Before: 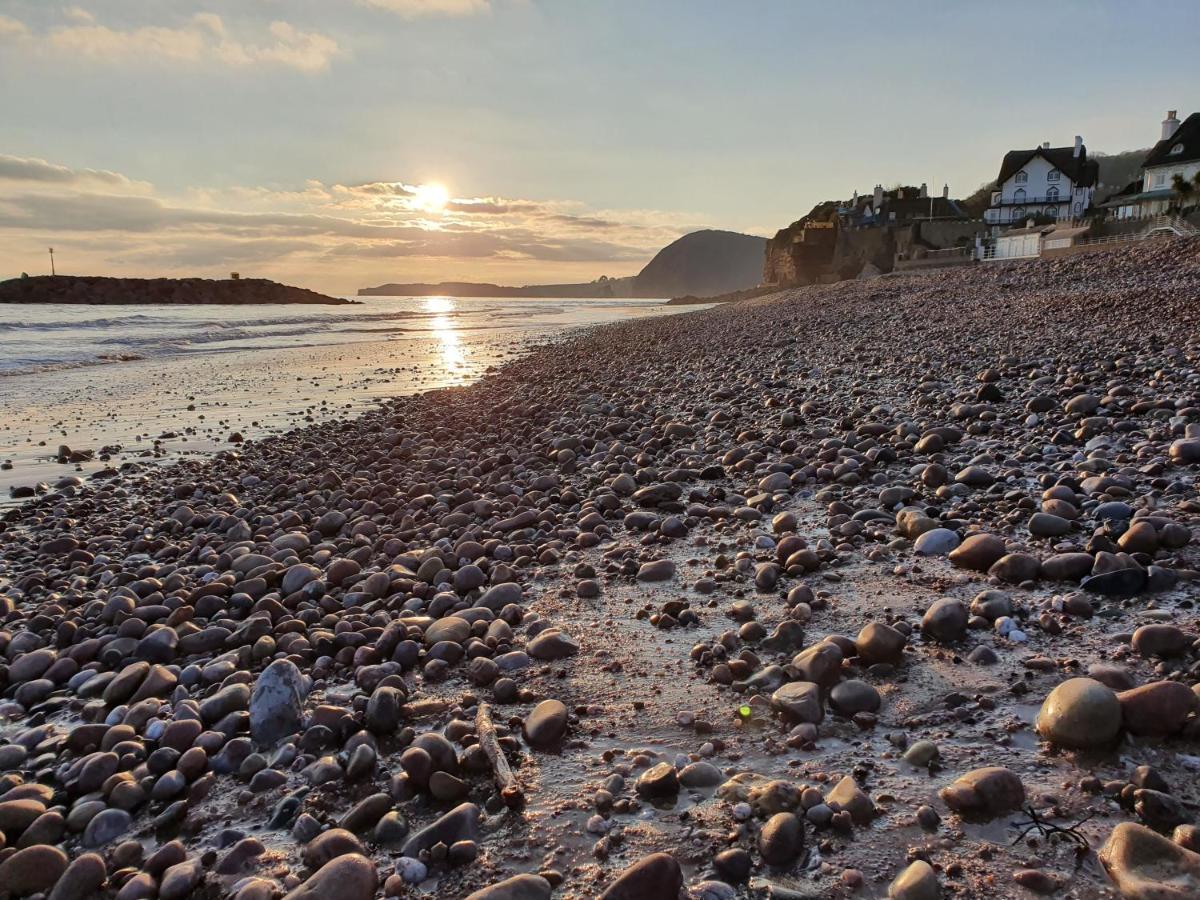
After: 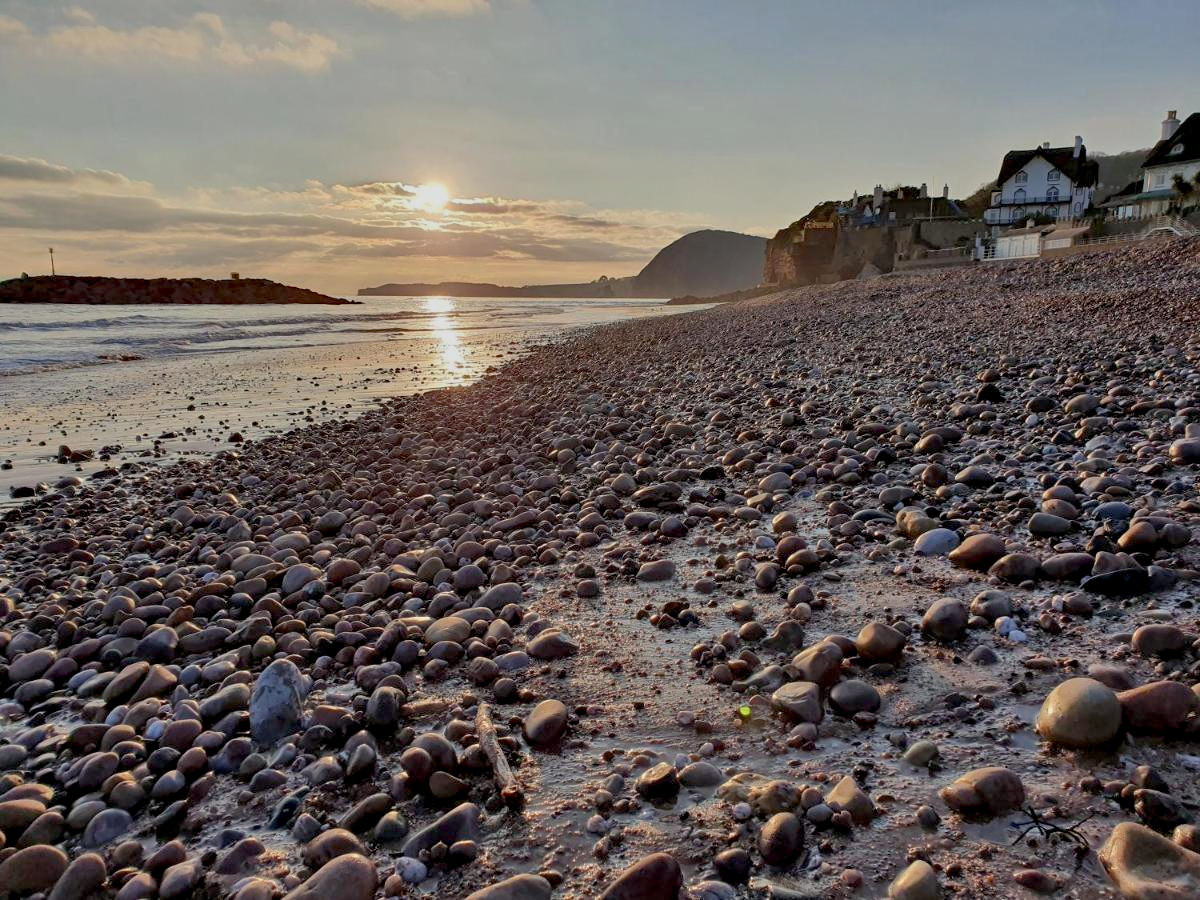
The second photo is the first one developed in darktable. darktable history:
diffuse or sharpen: iterations 16, radius span 384, edge sensitivity 1, edge threshold 1, 1st order anisotropy -250%, 4th order anisotropy -250%, 1st order speed -50%, 4th order speed -50%, central radius 512
diffuse or sharpen "1": iterations 16, radius span 1, edge sensitivity 4, edge threshold -0.25, 1st order anisotropy 200%, 3rd order anisotropy 200%, 1st order speed 6%, 3rd order speed 6%, central radius 2
diffuse or sharpen "2": iterations 32, radius span 16, edge sensitivity 3, edge threshold 1, 1st order anisotropy 100%, 3rd order anisotropy 100%, 1st order speed -25%, 2nd order speed 12.5%, 3rd order speed -50%
tone equalizer: -8 EV 0.25 EV, -7 EV 0.417 EV, -6 EV 0.417 EV, -5 EV 0.25 EV, -3 EV -0.25 EV, -2 EV -0.417 EV, -1 EV -0.417 EV, +0 EV -0.25 EV, mask exposure compensation -1.57 EV
tone equalizer "1": -8 EV -0.75 EV, -7 EV -0.7 EV, -6 EV -0.6 EV, -5 EV -0.4 EV, -3 EV 0.4 EV, -2 EV 0.6 EV, -1 EV 0.7 EV, +0 EV 0.75 EV, edges refinement/feathering 500, mask exposure compensation -1.57 EV, preserve details no
